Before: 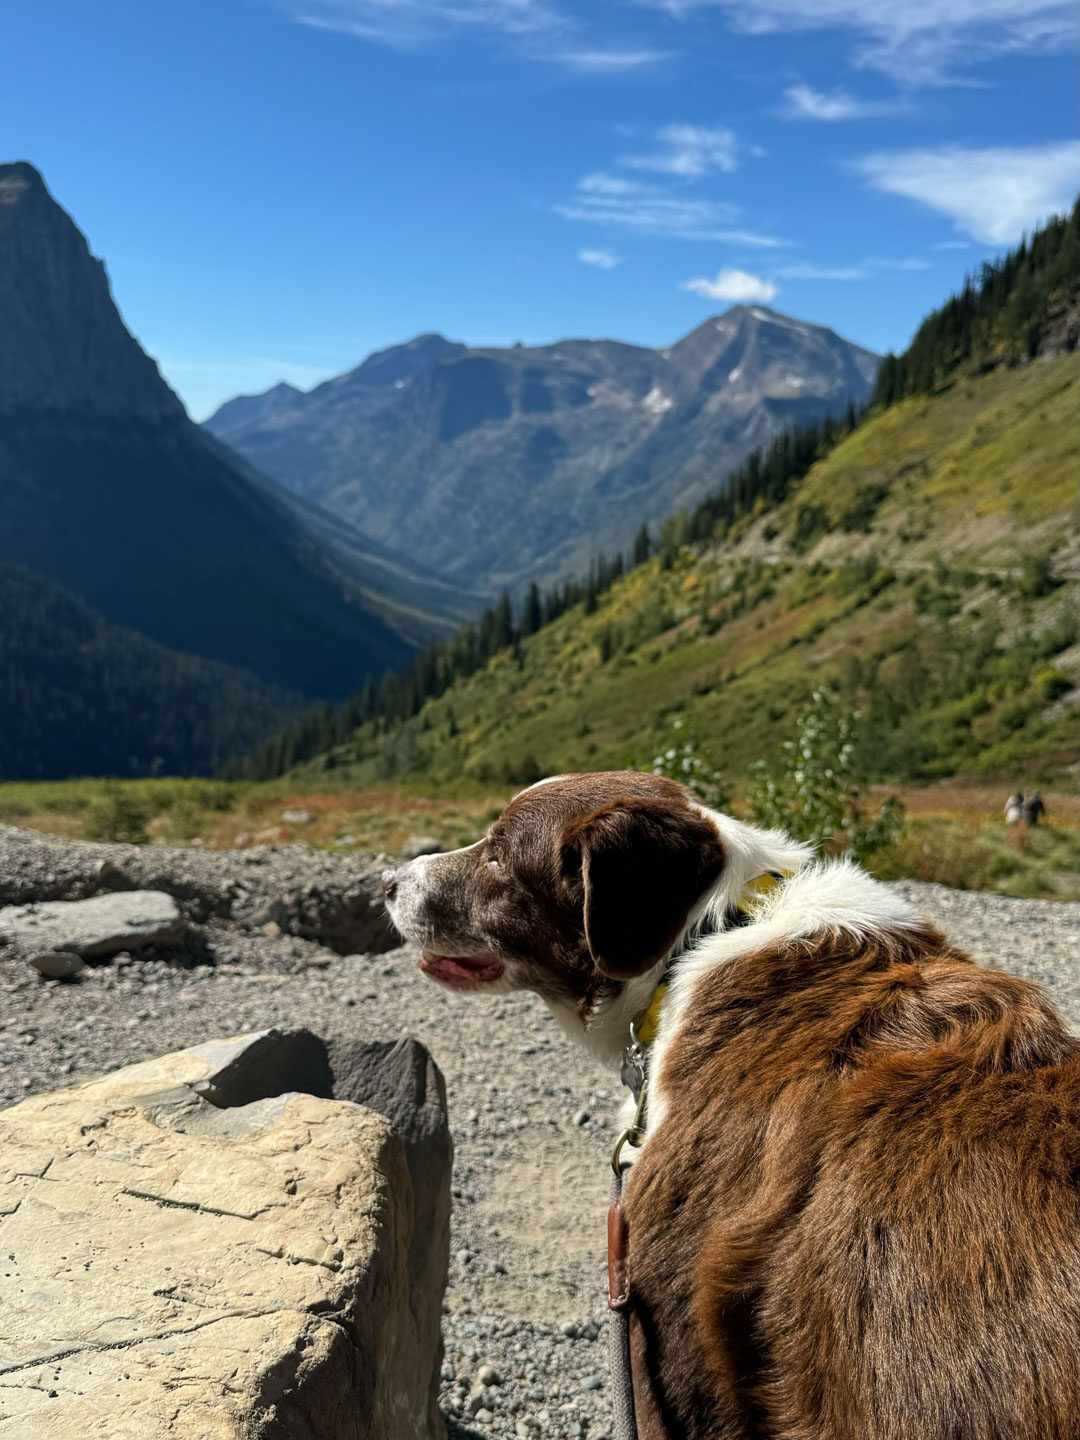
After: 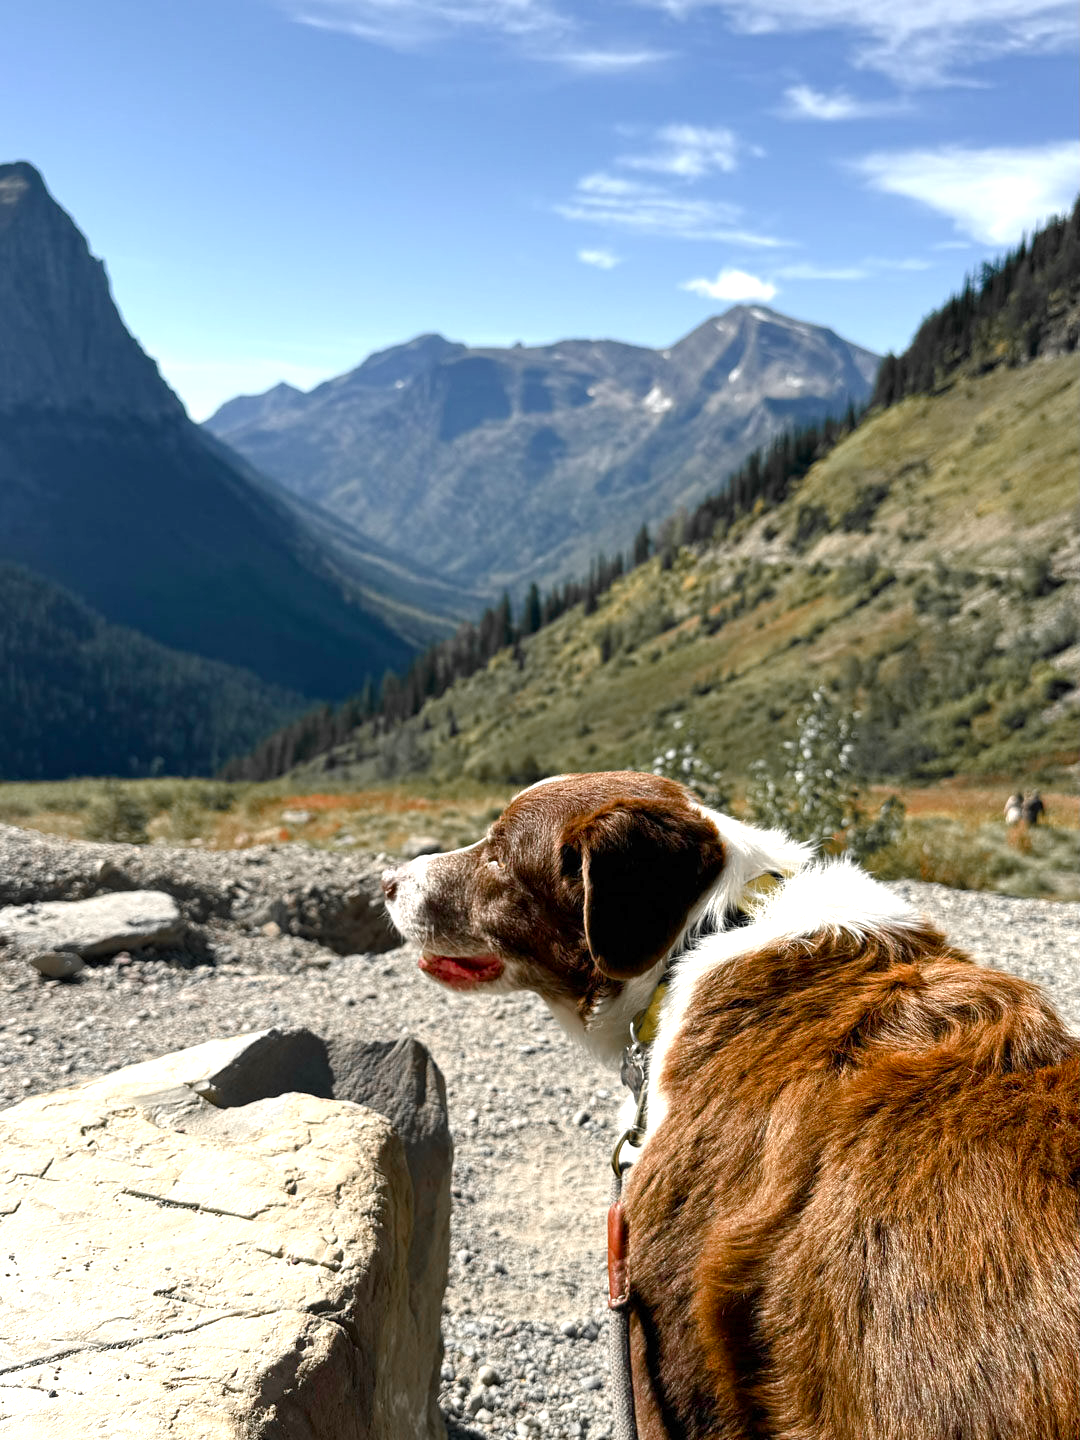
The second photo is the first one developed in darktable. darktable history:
exposure: exposure 0.751 EV, compensate exposure bias true, compensate highlight preservation false
contrast brightness saturation: saturation -0.059
color zones: curves: ch1 [(0, 0.679) (0.143, 0.647) (0.286, 0.261) (0.378, -0.011) (0.571, 0.396) (0.714, 0.399) (0.857, 0.406) (1, 0.679)]
color balance rgb: highlights gain › chroma 1.078%, highlights gain › hue 60.11°, perceptual saturation grading › global saturation 20%, perceptual saturation grading › highlights -49.518%, perceptual saturation grading › shadows 25.019%, global vibrance 20%
